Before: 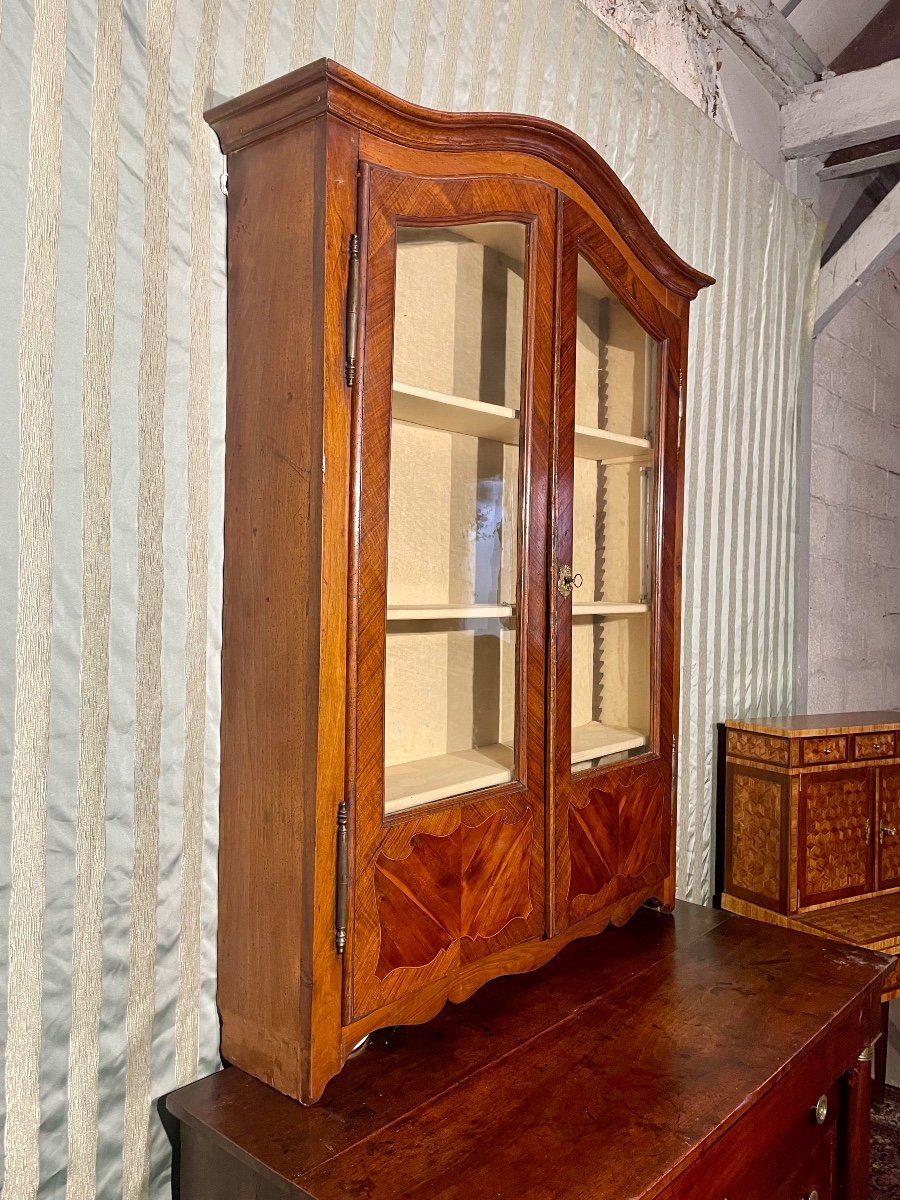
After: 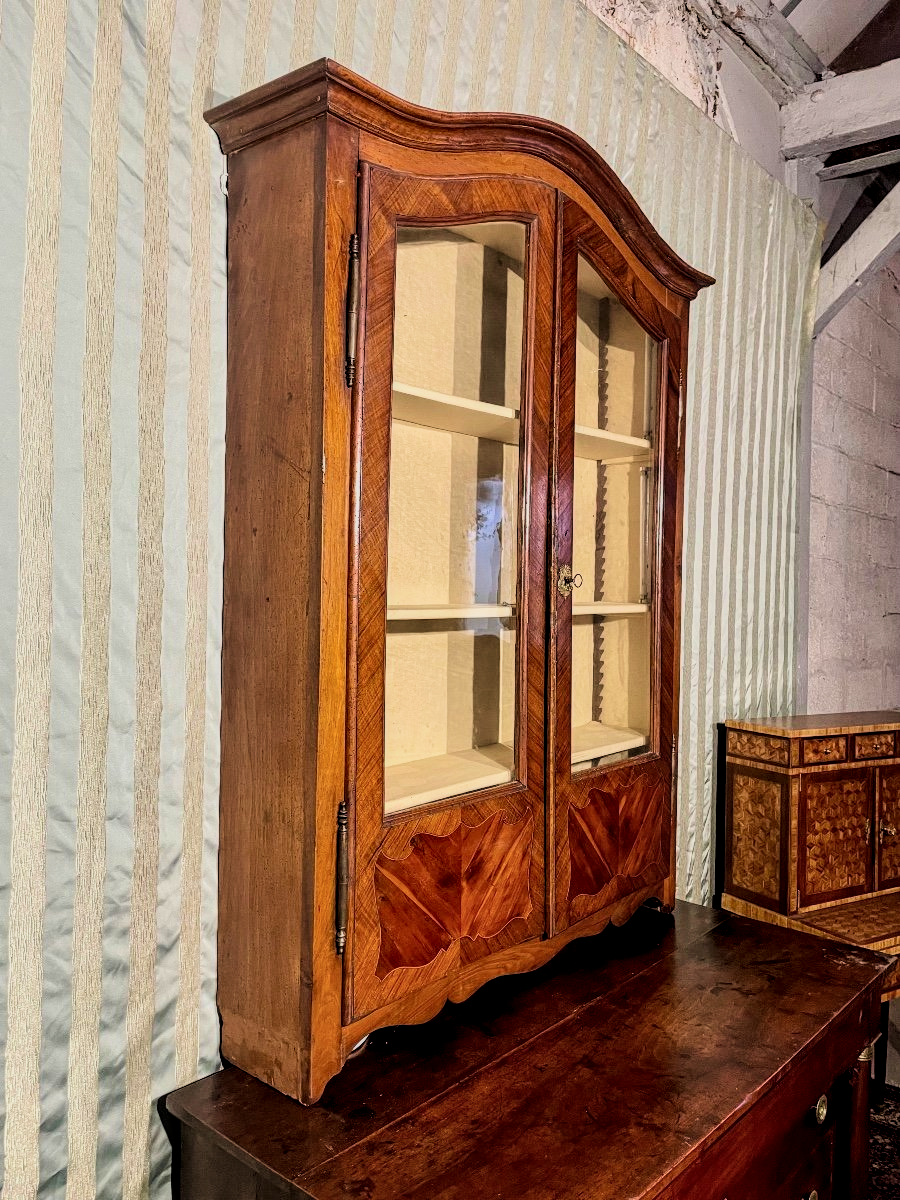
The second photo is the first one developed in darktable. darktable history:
local contrast: detail 130%
velvia: on, module defaults
exposure: exposure -0.014 EV, compensate highlight preservation false
filmic rgb: black relative exposure -7.49 EV, white relative exposure 5 EV, hardness 3.34, contrast 1.297, color science v6 (2022)
